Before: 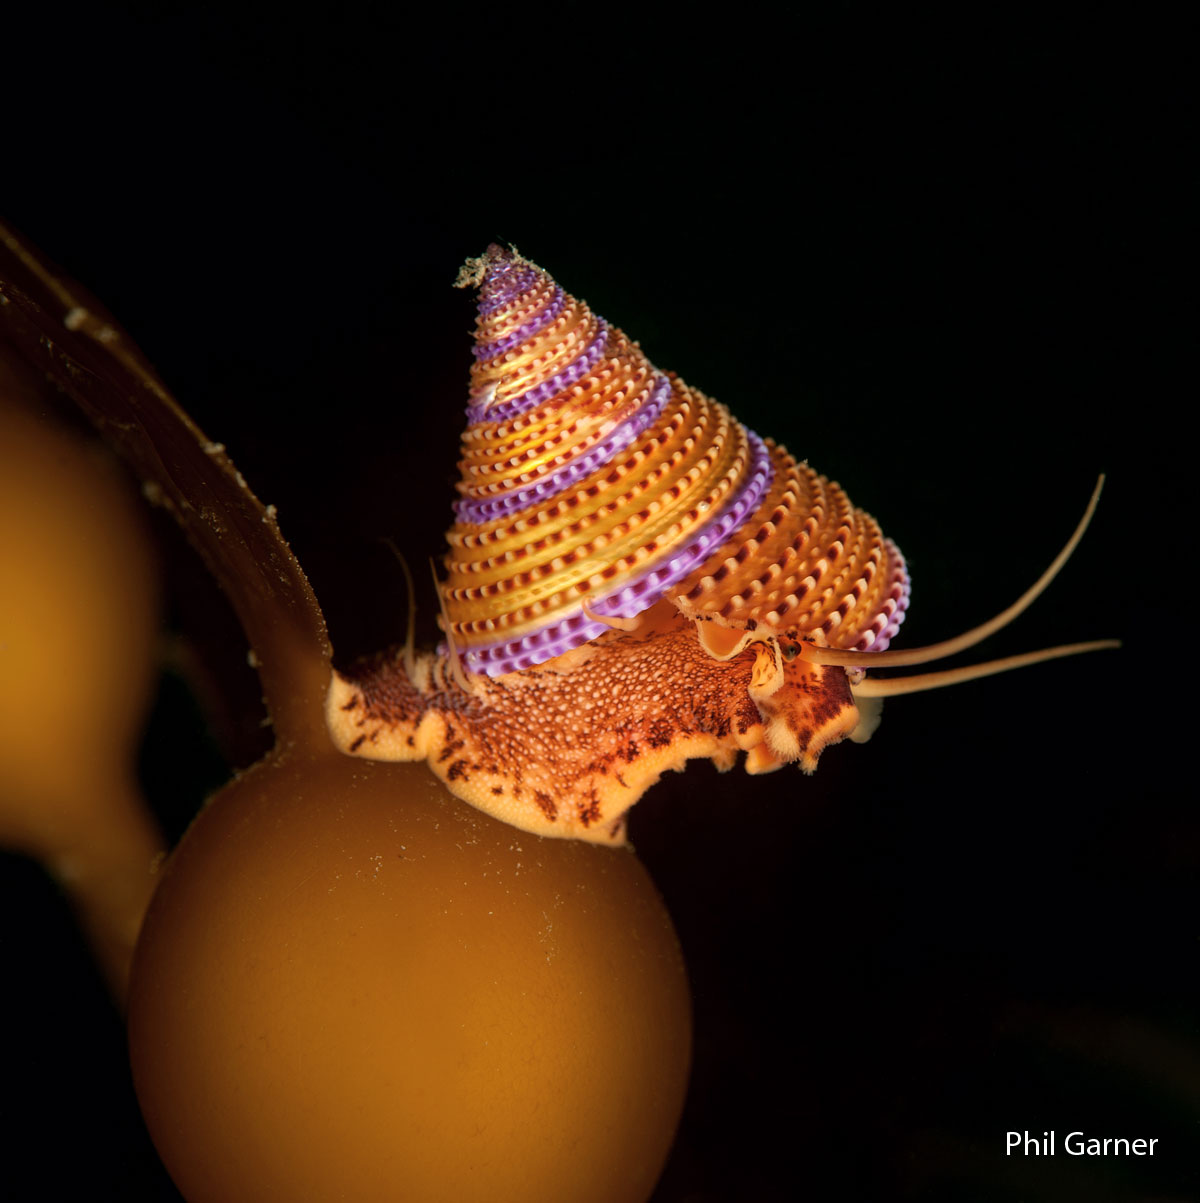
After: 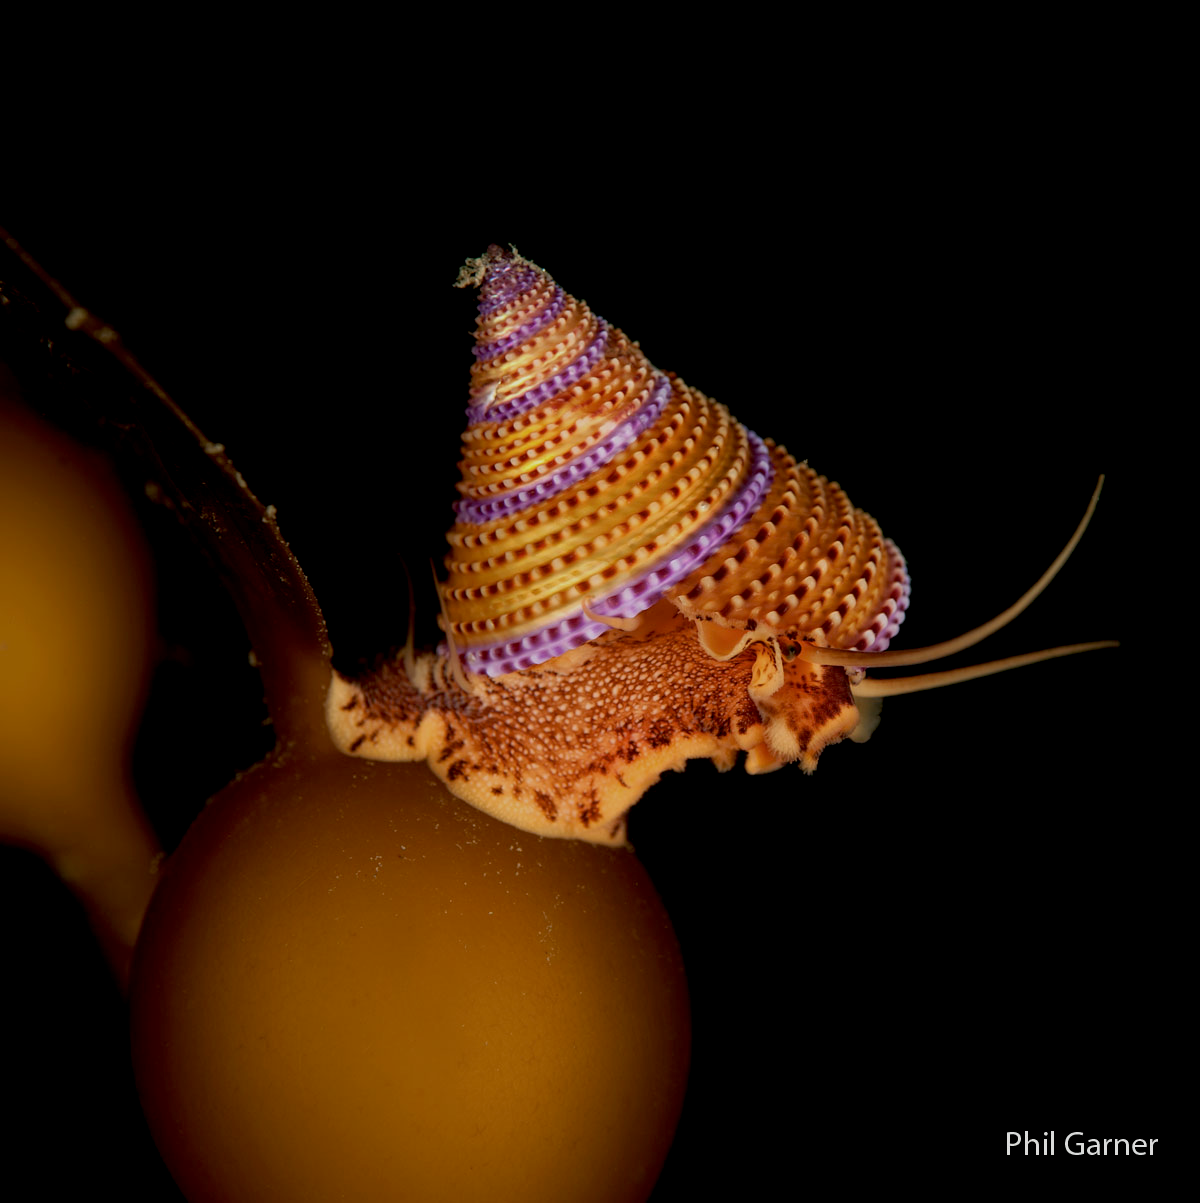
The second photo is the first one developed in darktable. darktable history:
exposure: black level correction 0.011, exposure -0.478 EV, compensate highlight preservation false
color zones: curves: ch0 [(0, 0.613) (0.01, 0.613) (0.245, 0.448) (0.498, 0.529) (0.642, 0.665) (0.879, 0.777) (0.99, 0.613)]; ch1 [(0, 0) (0.143, 0) (0.286, 0) (0.429, 0) (0.571, 0) (0.714, 0) (0.857, 0)], mix -93.41%
